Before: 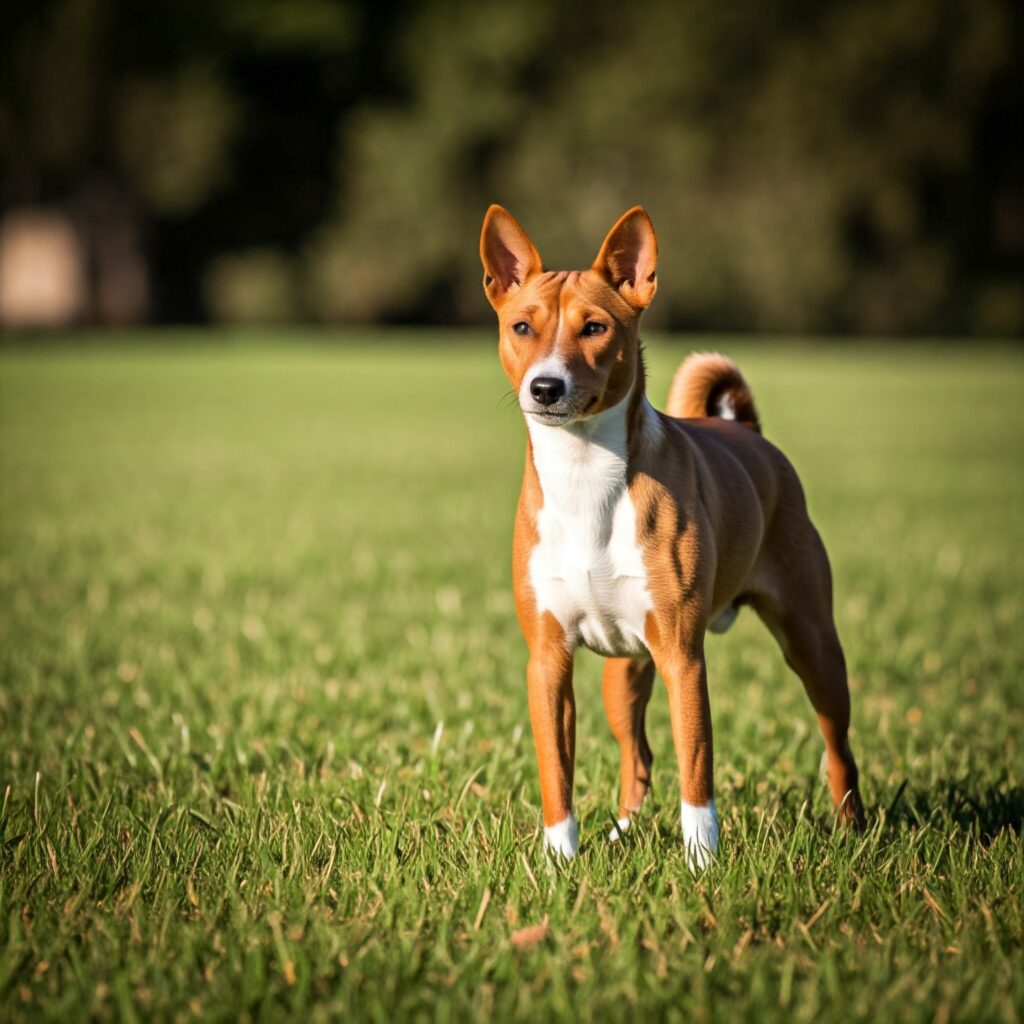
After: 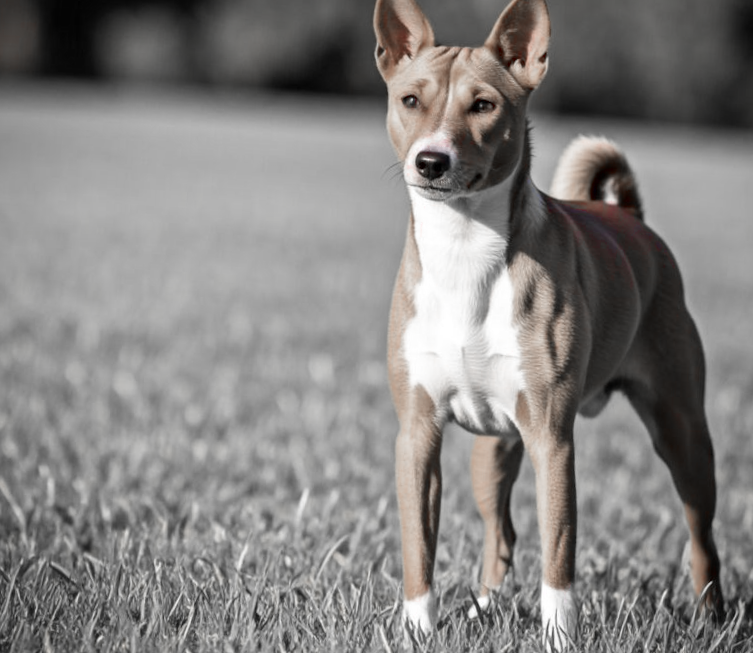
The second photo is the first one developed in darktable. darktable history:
color zones: curves: ch0 [(0, 0.278) (0.143, 0.5) (0.286, 0.5) (0.429, 0.5) (0.571, 0.5) (0.714, 0.5) (0.857, 0.5) (1, 0.5)]; ch1 [(0, 1) (0.143, 0.165) (0.286, 0) (0.429, 0) (0.571, 0) (0.714, 0) (0.857, 0.5) (1, 0.5)]; ch2 [(0, 0.508) (0.143, 0.5) (0.286, 0.5) (0.429, 0.5) (0.571, 0.5) (0.714, 0.5) (0.857, 0.5) (1, 0.5)]
crop and rotate: angle -3.37°, left 9.79%, top 20.73%, right 12.42%, bottom 11.82%
